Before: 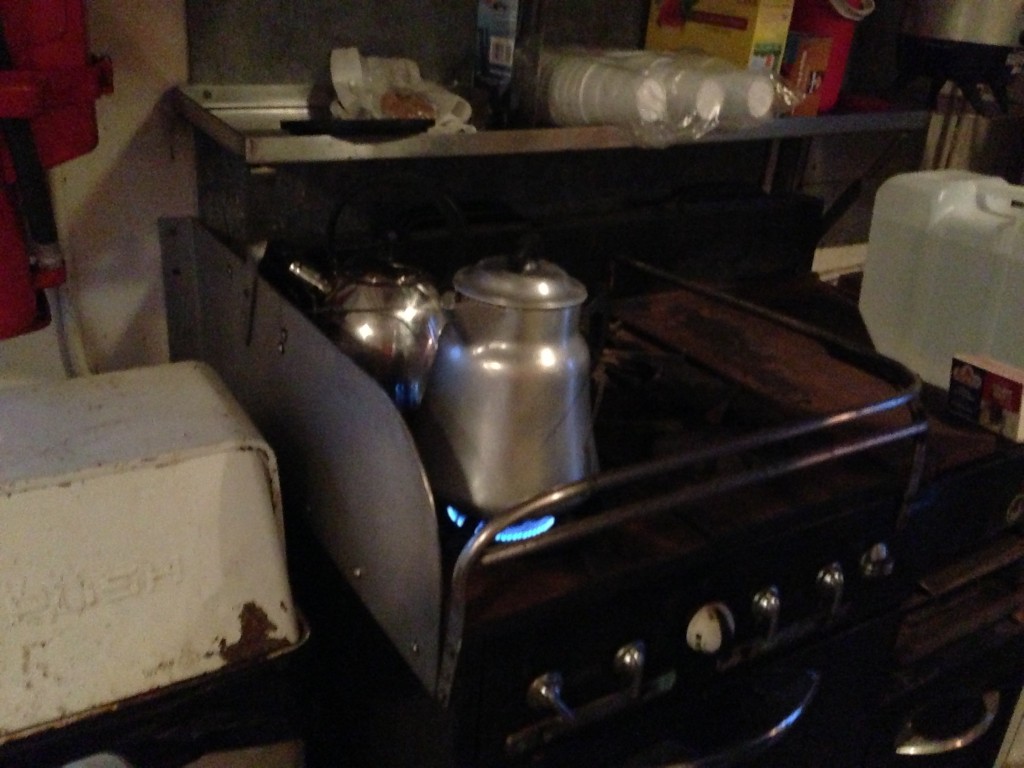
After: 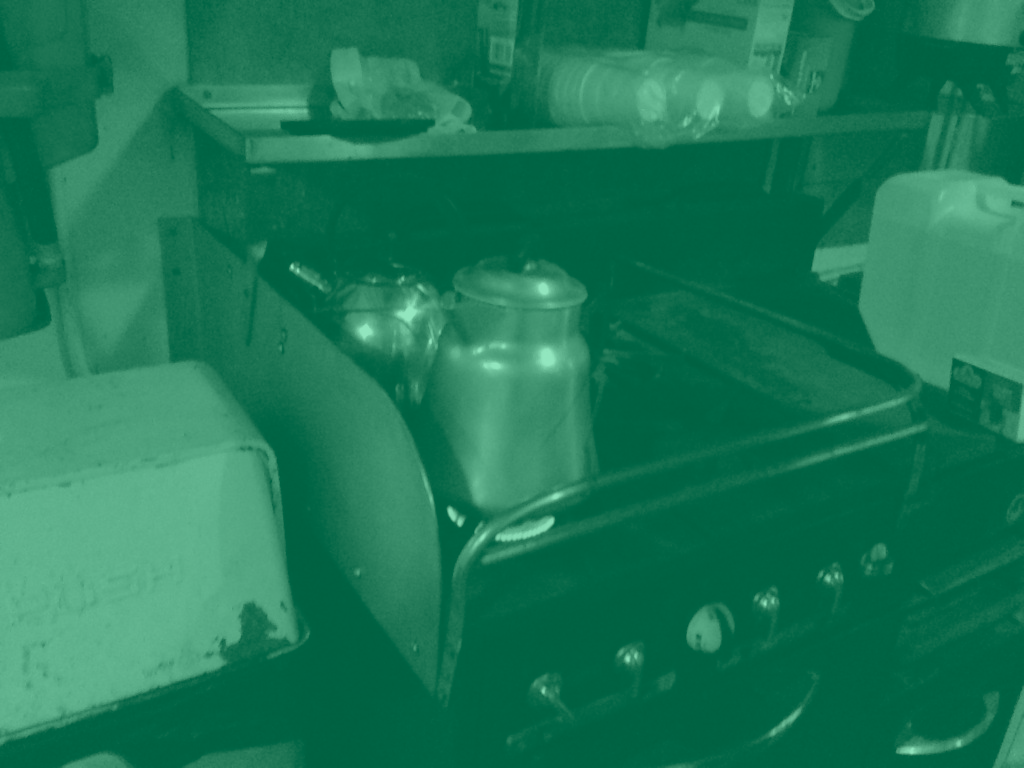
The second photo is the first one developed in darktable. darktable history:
colorize: hue 147.6°, saturation 65%, lightness 21.64%
